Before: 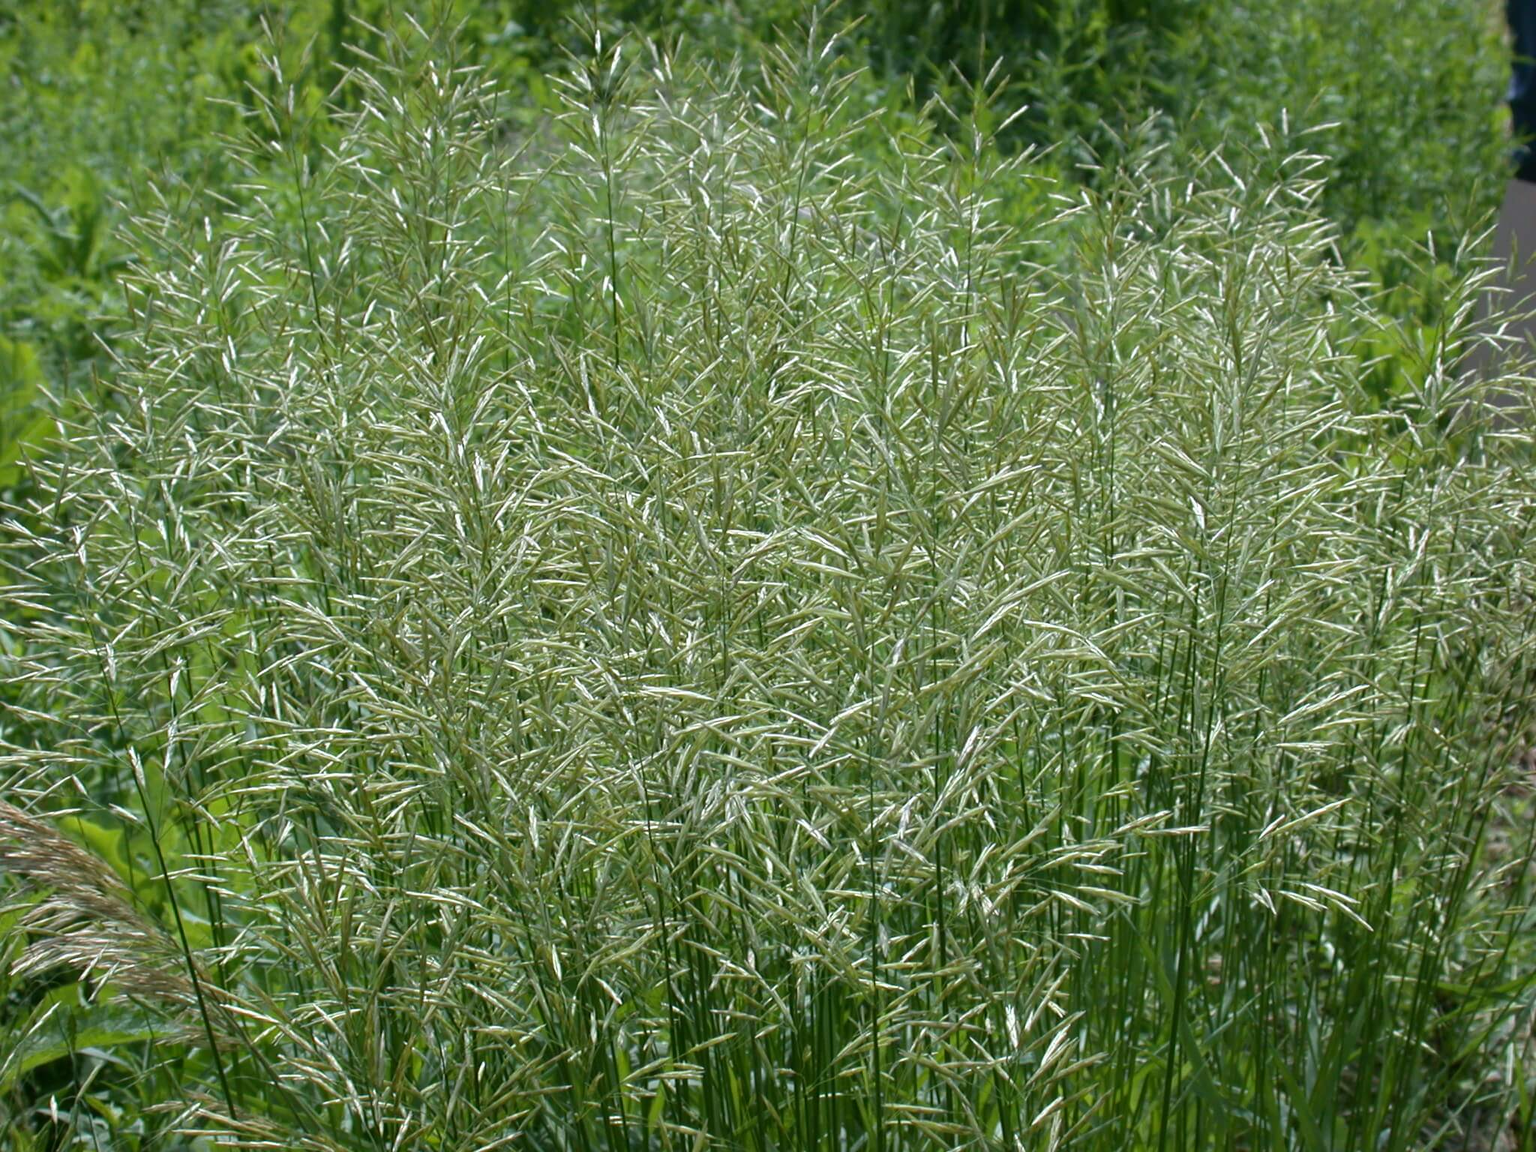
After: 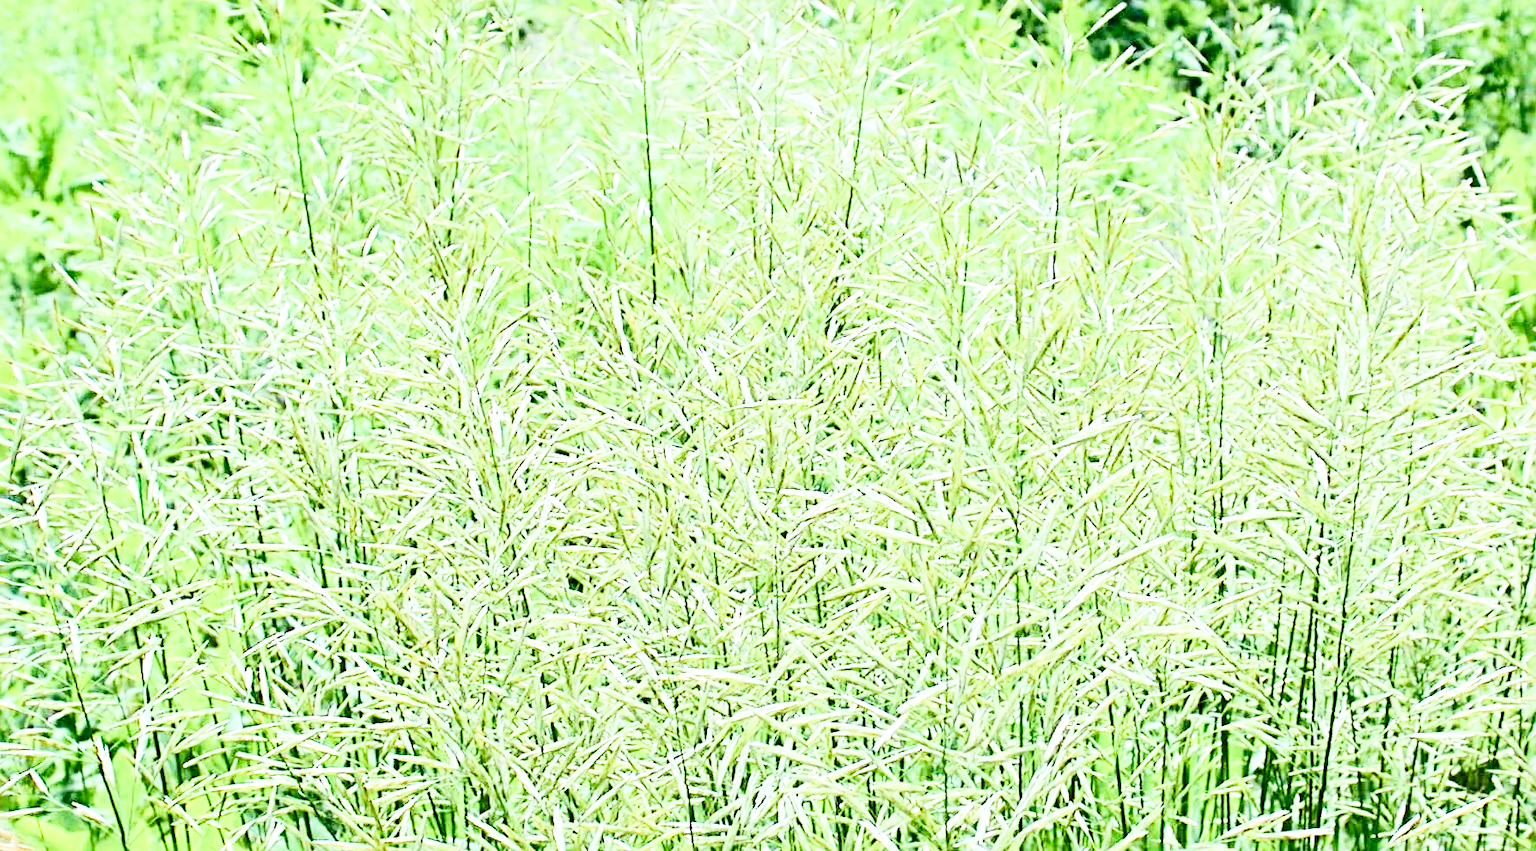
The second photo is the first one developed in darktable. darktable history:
white balance: red 0.98, blue 1.034
contrast brightness saturation: contrast 0.4, brightness 0.1, saturation 0.21
sharpen: radius 4
crop: left 3.015%, top 8.969%, right 9.647%, bottom 26.457%
color balance rgb: perceptual saturation grading › global saturation 20%, perceptual saturation grading › highlights -50%, perceptual saturation grading › shadows 30%
exposure: black level correction 0, exposure 1.675 EV, compensate exposure bias true, compensate highlight preservation false
filmic rgb: black relative exposure -5 EV, hardness 2.88, contrast 1.1, highlights saturation mix -20%
tone curve: curves: ch0 [(0, 0) (0.004, 0.001) (0.133, 0.112) (0.325, 0.362) (0.832, 0.893) (1, 1)], color space Lab, linked channels, preserve colors none
